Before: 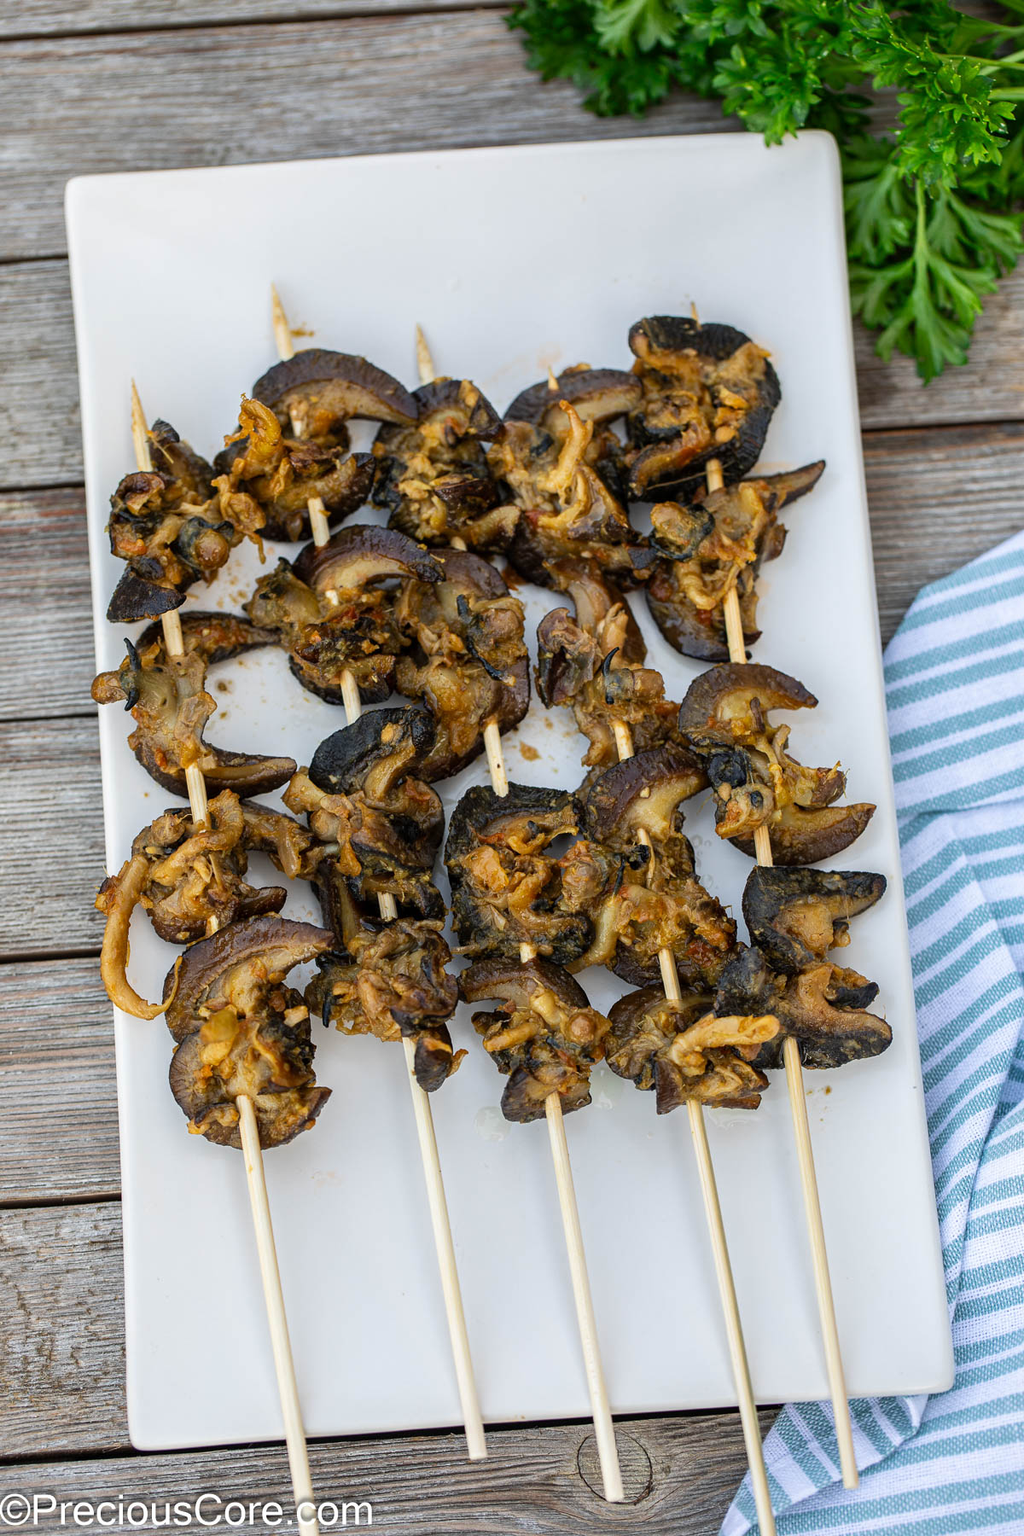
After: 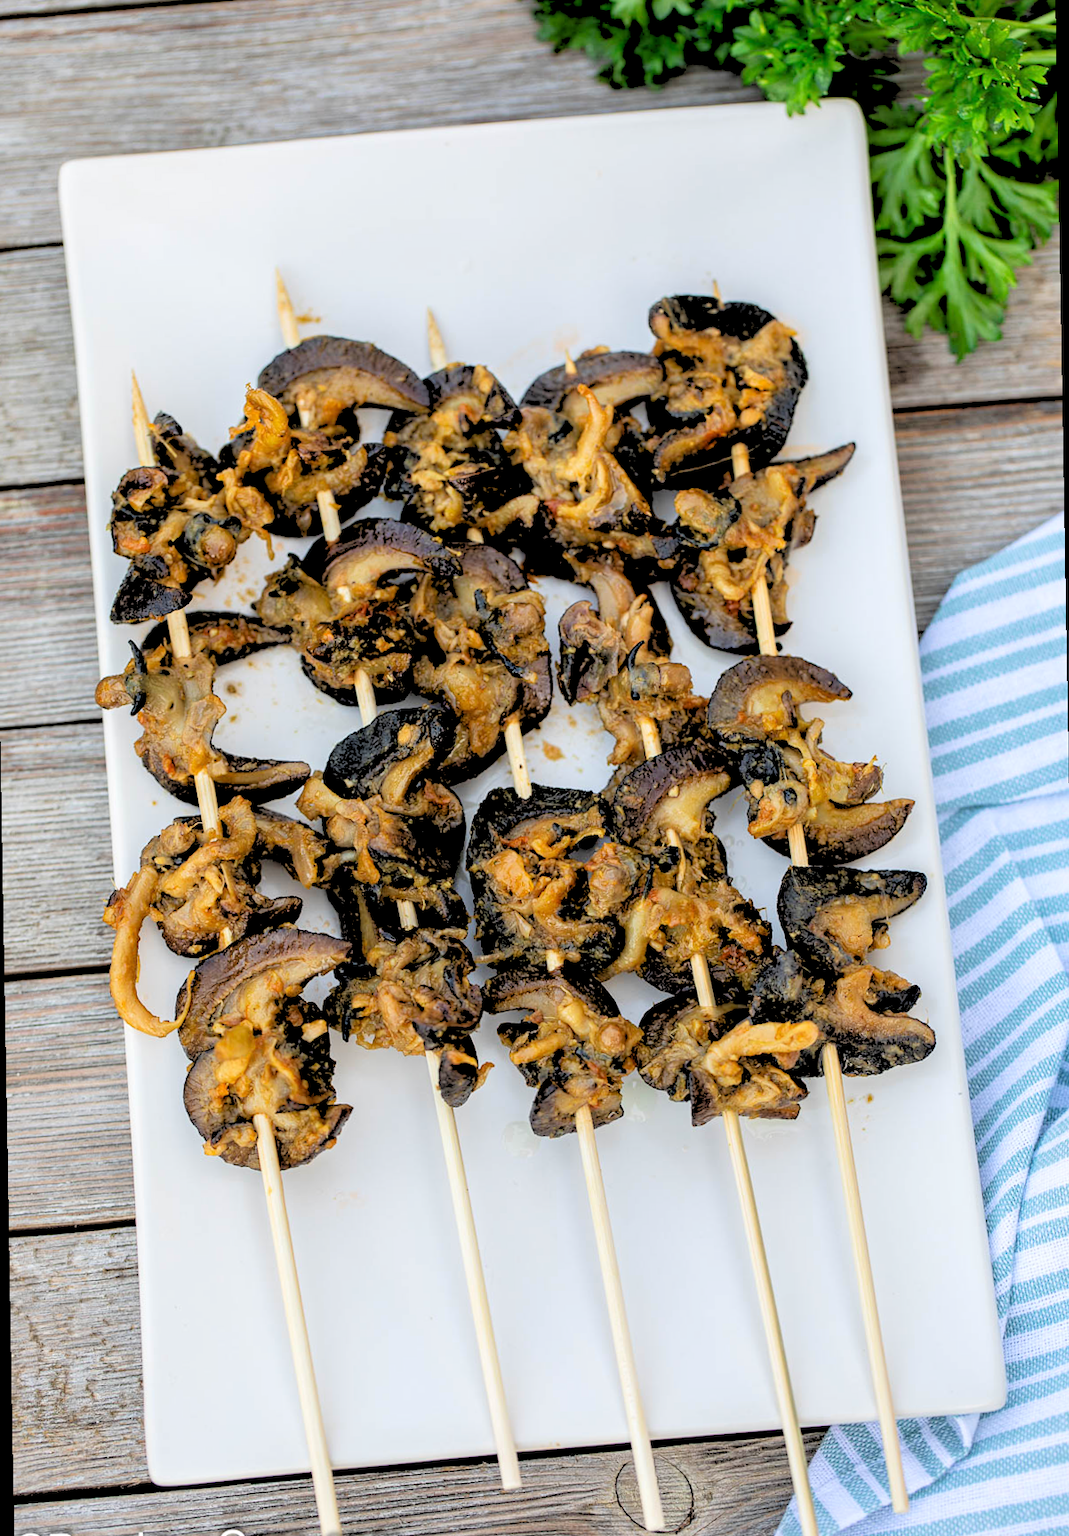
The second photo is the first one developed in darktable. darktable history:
rgb levels: levels [[0.027, 0.429, 0.996], [0, 0.5, 1], [0, 0.5, 1]]
rotate and perspective: rotation -1°, crop left 0.011, crop right 0.989, crop top 0.025, crop bottom 0.975
